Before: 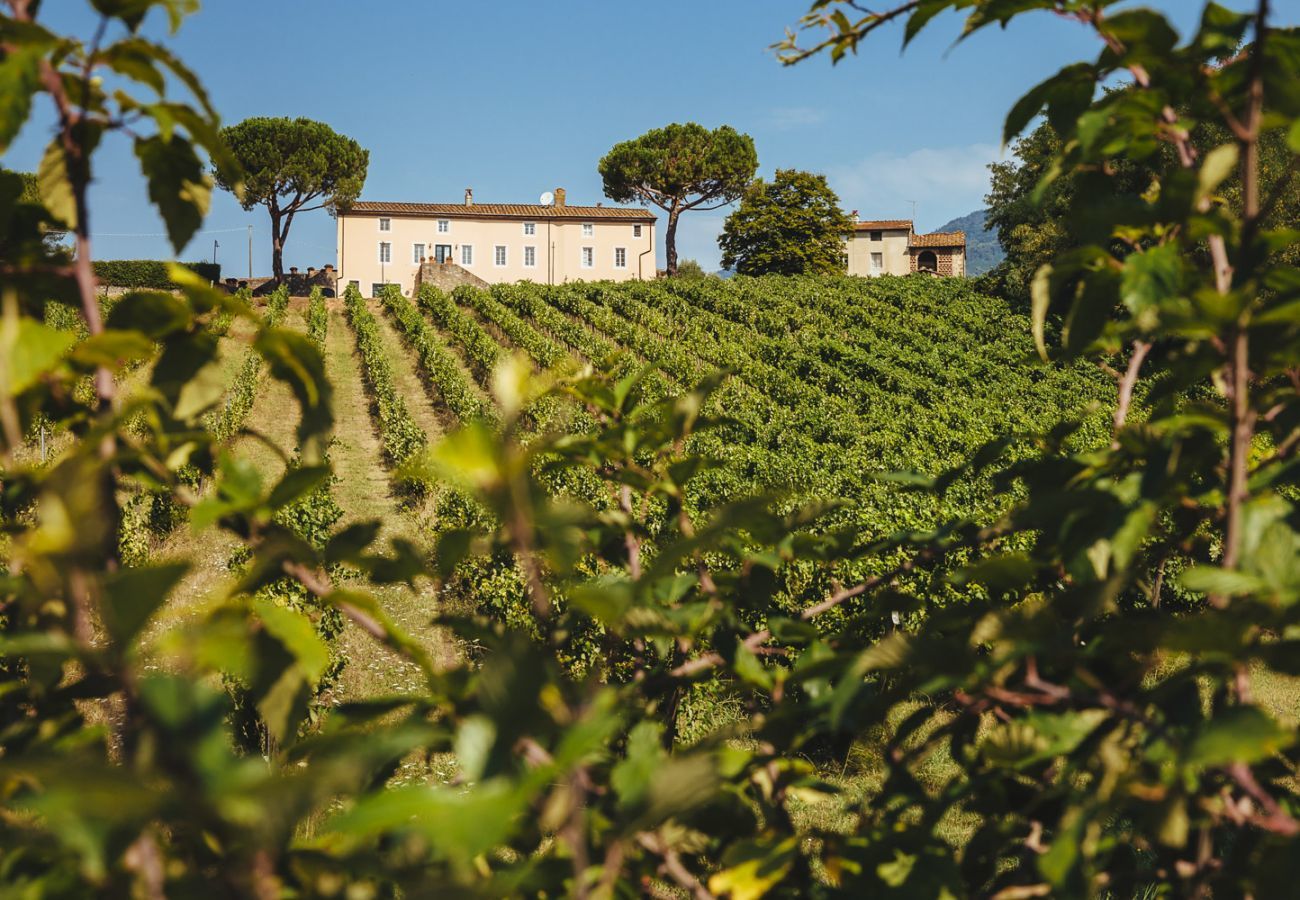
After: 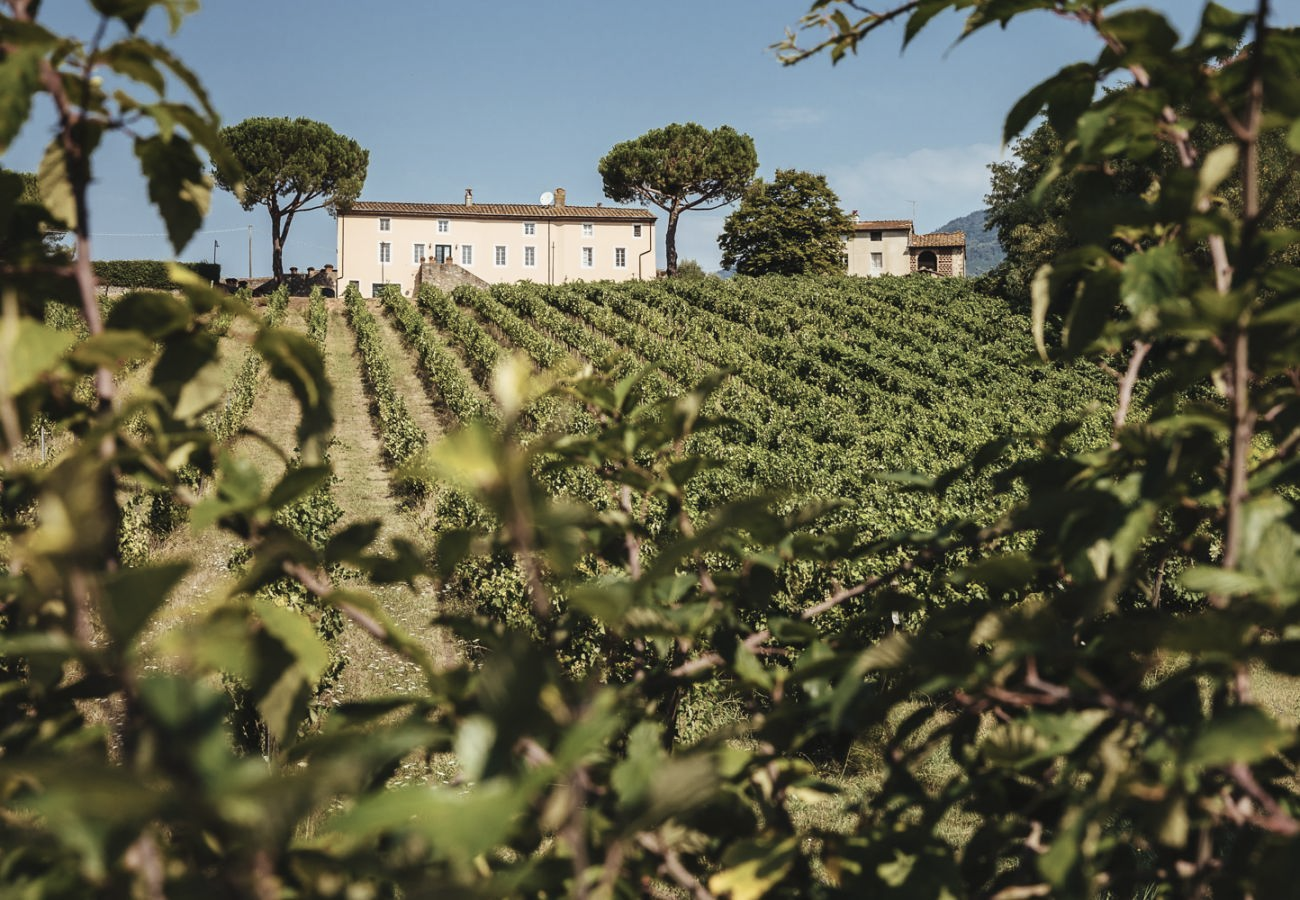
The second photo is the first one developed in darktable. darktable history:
contrast brightness saturation: contrast 0.1, saturation -0.357
